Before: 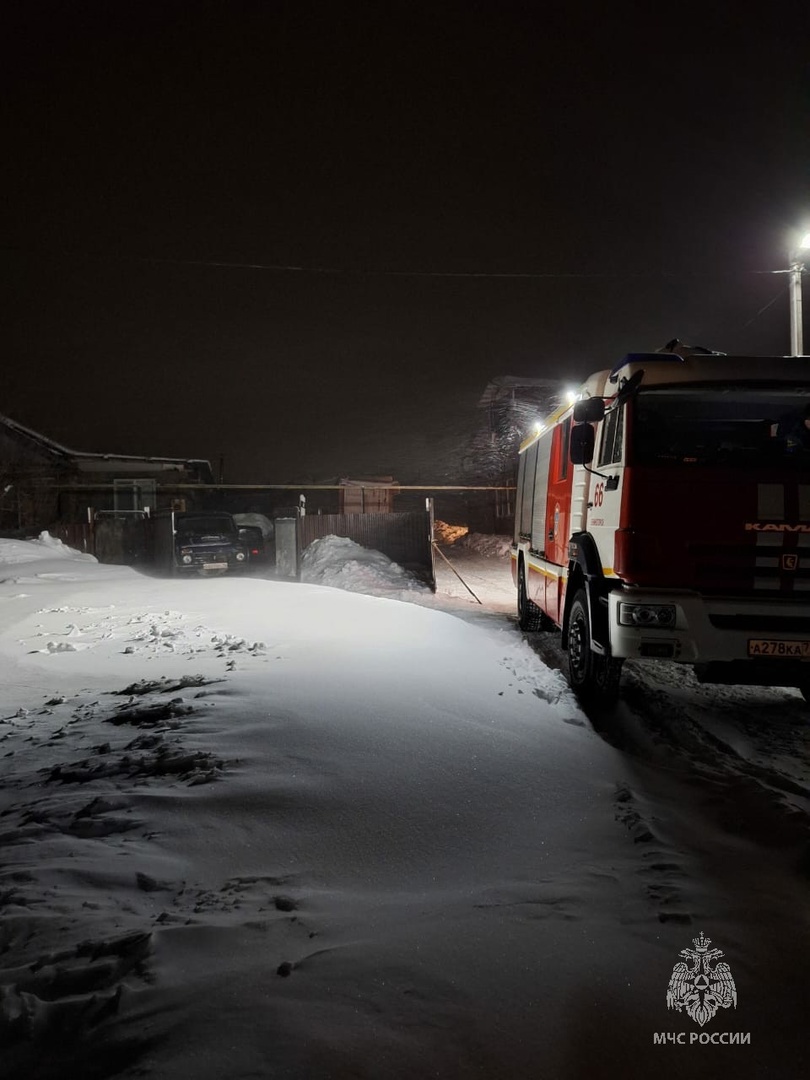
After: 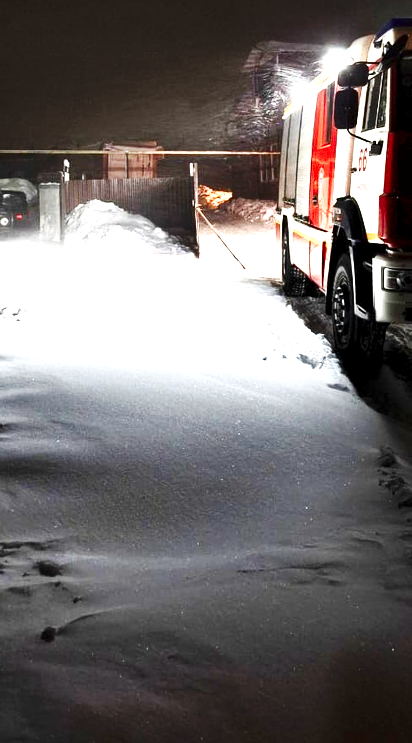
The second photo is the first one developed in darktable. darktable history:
crop and rotate: left 29.237%, top 31.152%, right 19.807%
color balance rgb: perceptual saturation grading › global saturation 20%, perceptual saturation grading › highlights -50%, perceptual saturation grading › shadows 30%
exposure: exposure 2 EV, compensate exposure bias true, compensate highlight preservation false
tone curve: curves: ch0 [(0, 0) (0.003, 0) (0.011, 0) (0.025, 0) (0.044, 0.006) (0.069, 0.024) (0.1, 0.038) (0.136, 0.052) (0.177, 0.08) (0.224, 0.112) (0.277, 0.145) (0.335, 0.206) (0.399, 0.284) (0.468, 0.372) (0.543, 0.477) (0.623, 0.593) (0.709, 0.717) (0.801, 0.815) (0.898, 0.92) (1, 1)], preserve colors none
